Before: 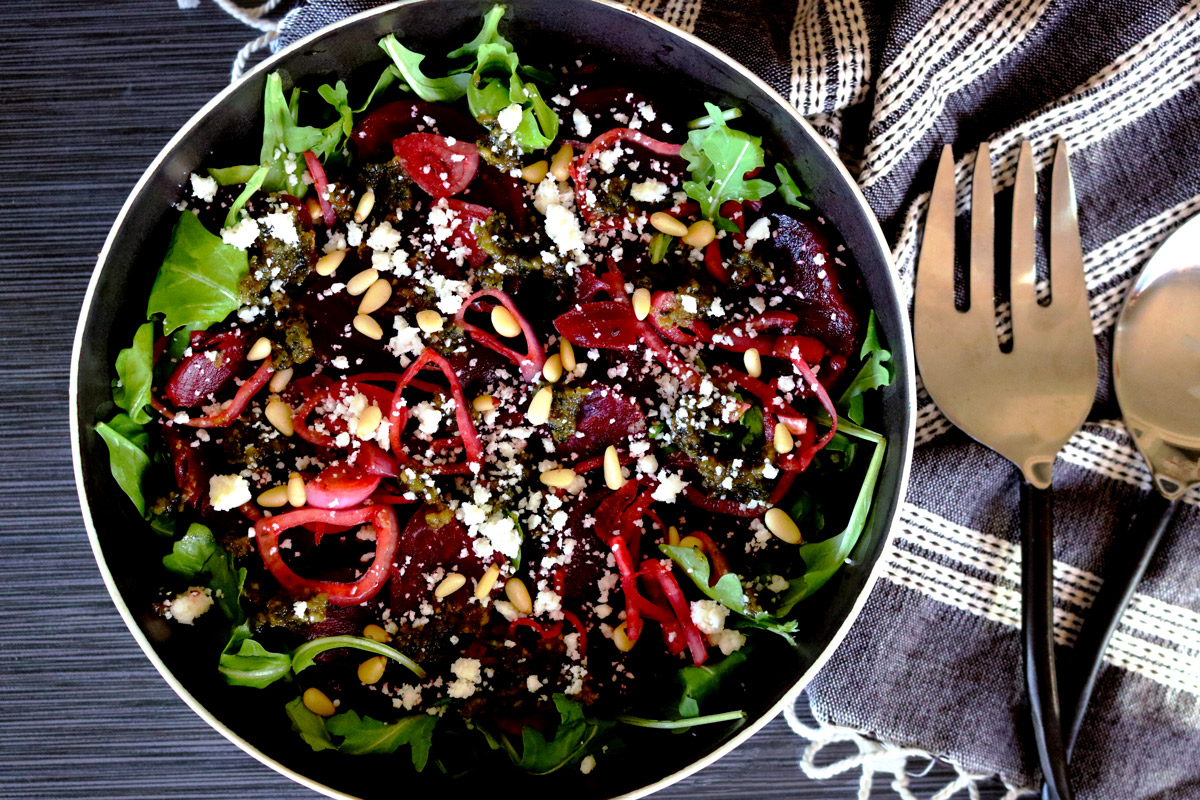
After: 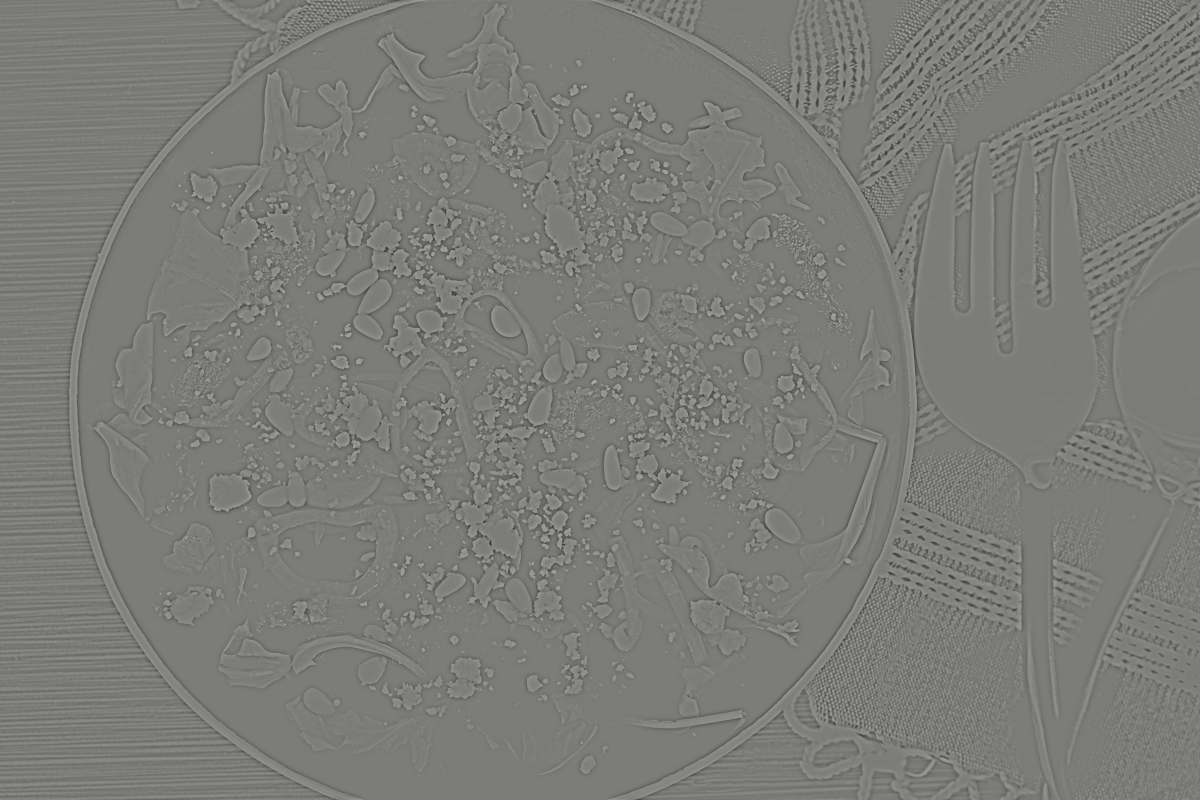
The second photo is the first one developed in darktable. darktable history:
highpass: sharpness 9.84%, contrast boost 9.94%
color balance rgb: shadows lift › chroma 2%, shadows lift › hue 219.6°, power › hue 313.2°, highlights gain › chroma 3%, highlights gain › hue 75.6°, global offset › luminance 0.5%, perceptual saturation grading › global saturation 15.33%, perceptual saturation grading › highlights -19.33%, perceptual saturation grading › shadows 20%, global vibrance 20%
contrast brightness saturation: contrast 0.22, brightness -0.19, saturation 0.24
tone curve: curves: ch0 [(0, 0) (0.035, 0.017) (0.131, 0.108) (0.279, 0.279) (0.476, 0.554) (0.617, 0.693) (0.704, 0.77) (0.801, 0.854) (0.895, 0.927) (1, 0.976)]; ch1 [(0, 0) (0.318, 0.278) (0.444, 0.427) (0.493, 0.493) (0.537, 0.547) (0.594, 0.616) (0.746, 0.764) (1, 1)]; ch2 [(0, 0) (0.316, 0.292) (0.381, 0.37) (0.423, 0.448) (0.476, 0.482) (0.502, 0.498) (0.529, 0.532) (0.583, 0.608) (0.639, 0.657) (0.7, 0.7) (0.861, 0.808) (1, 0.951)], color space Lab, independent channels, preserve colors none
rgb levels: preserve colors sum RGB, levels [[0.038, 0.433, 0.934], [0, 0.5, 1], [0, 0.5, 1]]
exposure: exposure -2.446 EV, compensate highlight preservation false
color correction: highlights a* -4.98, highlights b* -3.76, shadows a* 3.83, shadows b* 4.08
fill light: exposure -2 EV, width 8.6
